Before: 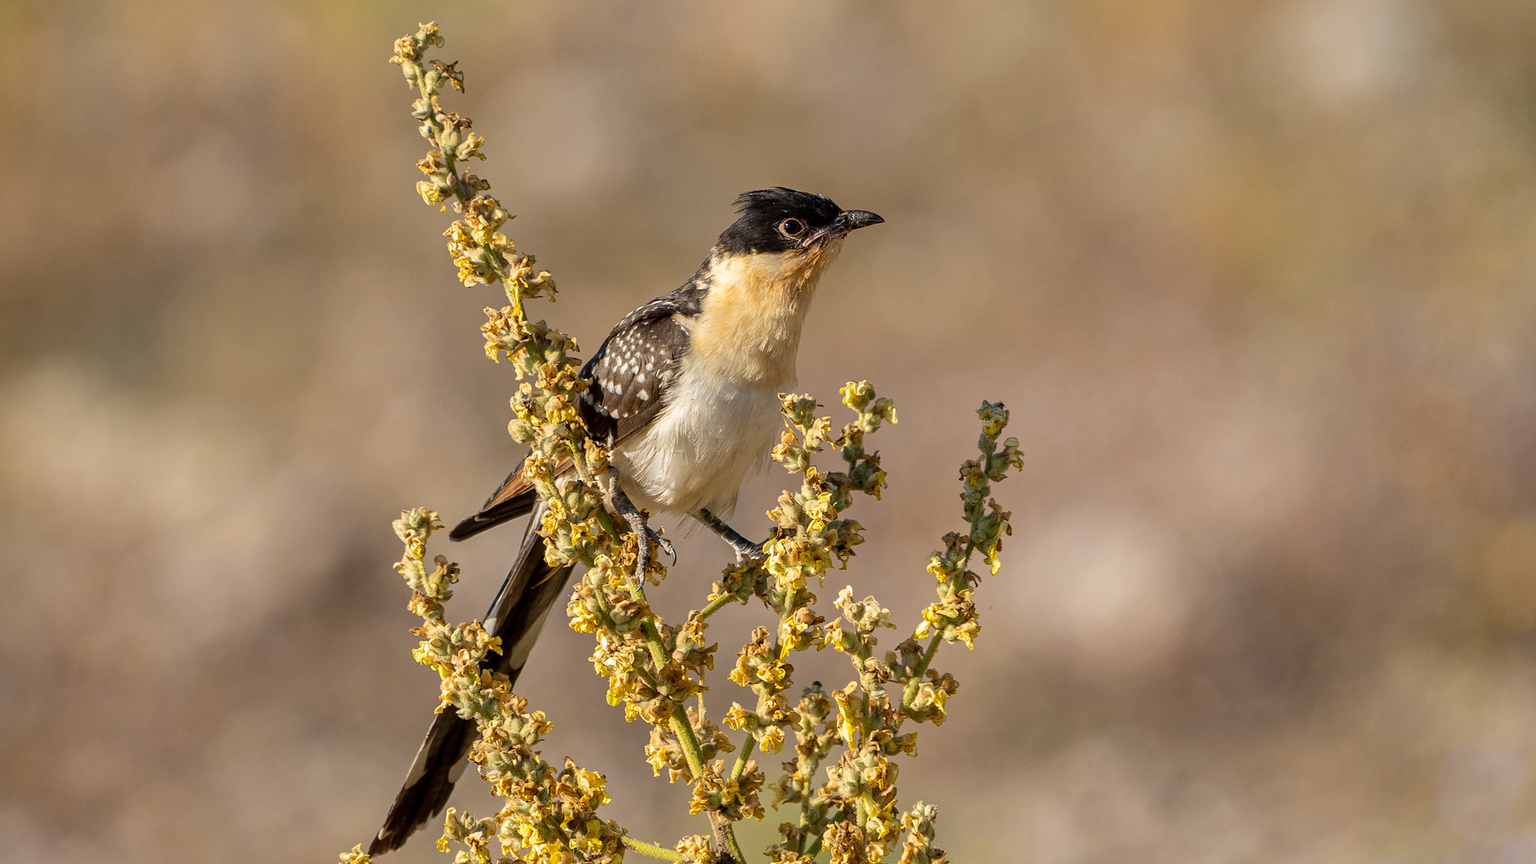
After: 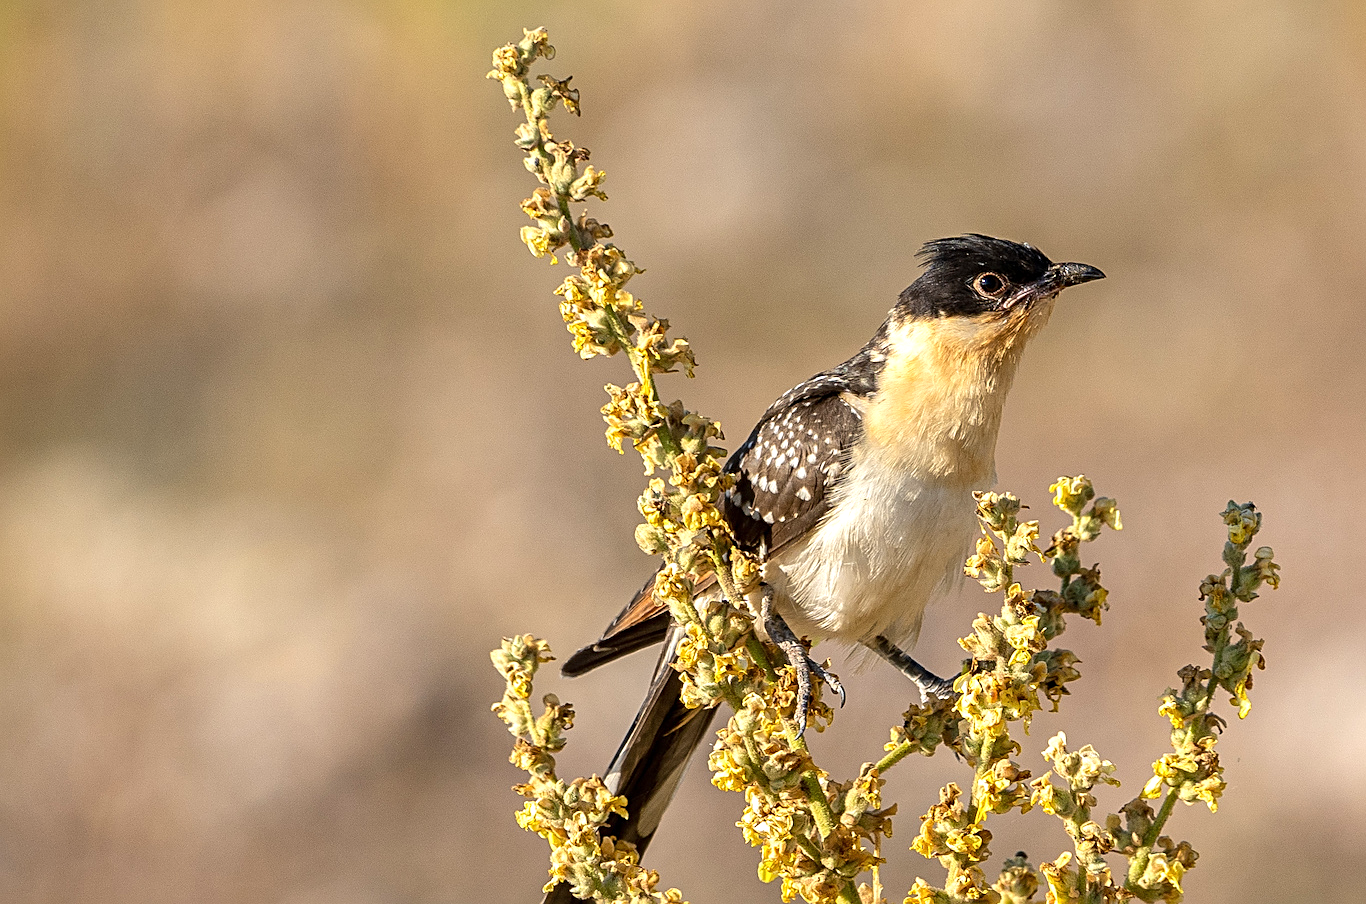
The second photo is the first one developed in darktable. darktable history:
exposure: exposure 0.495 EV, compensate highlight preservation false
sharpen: on, module defaults
crop: right 28.78%, bottom 16.239%
